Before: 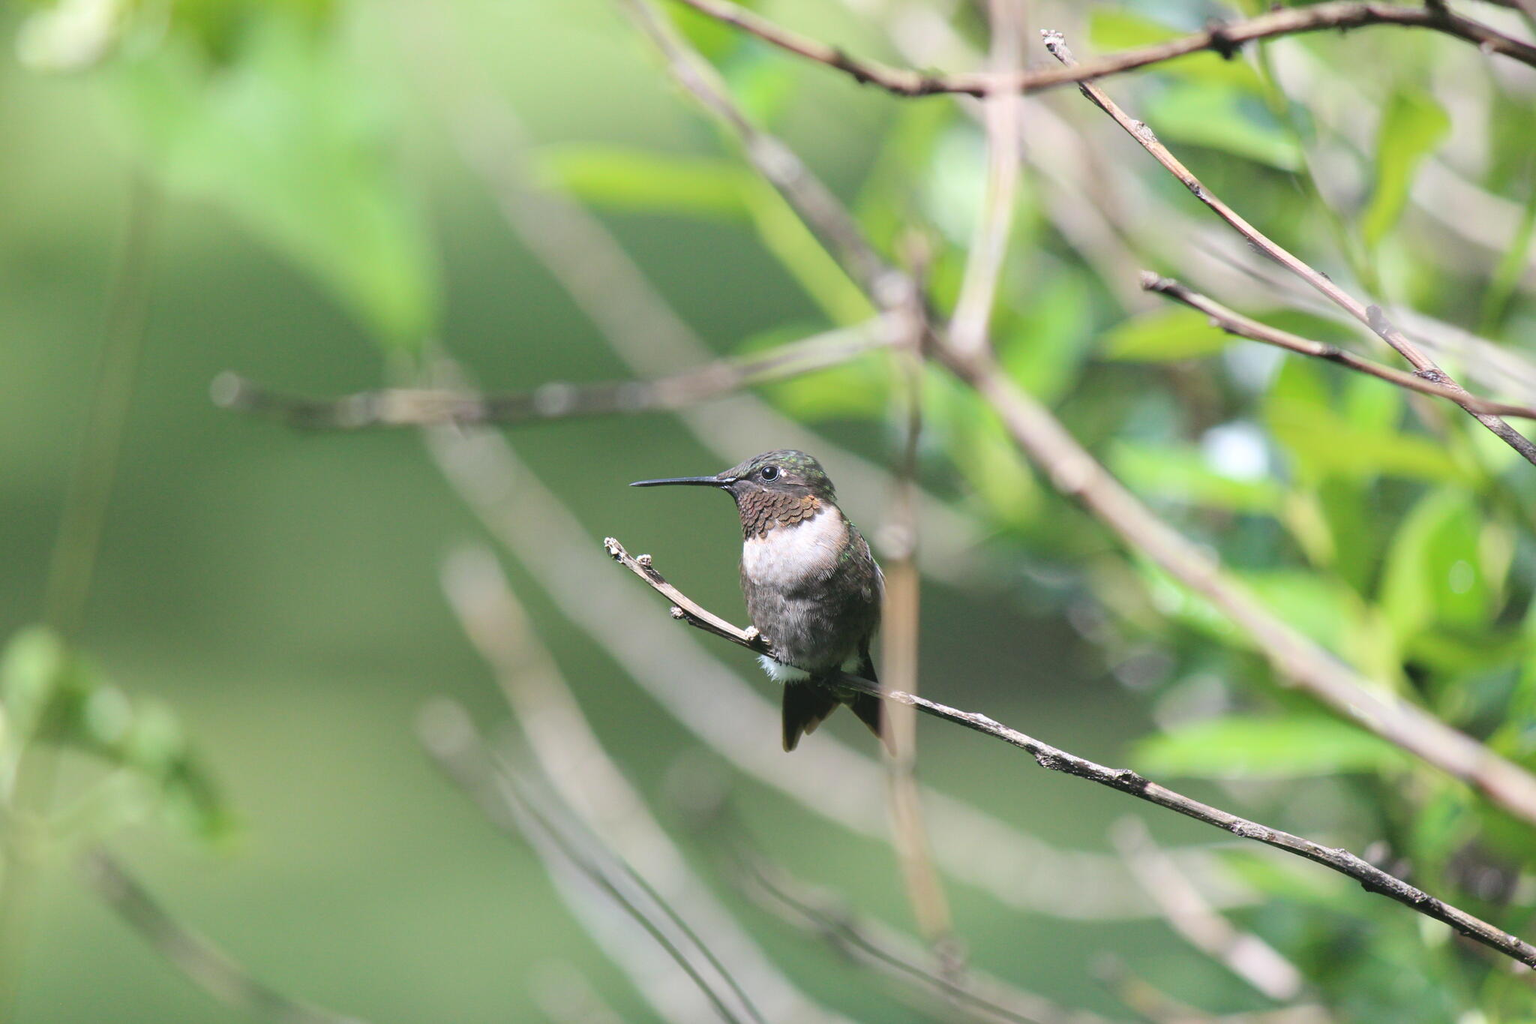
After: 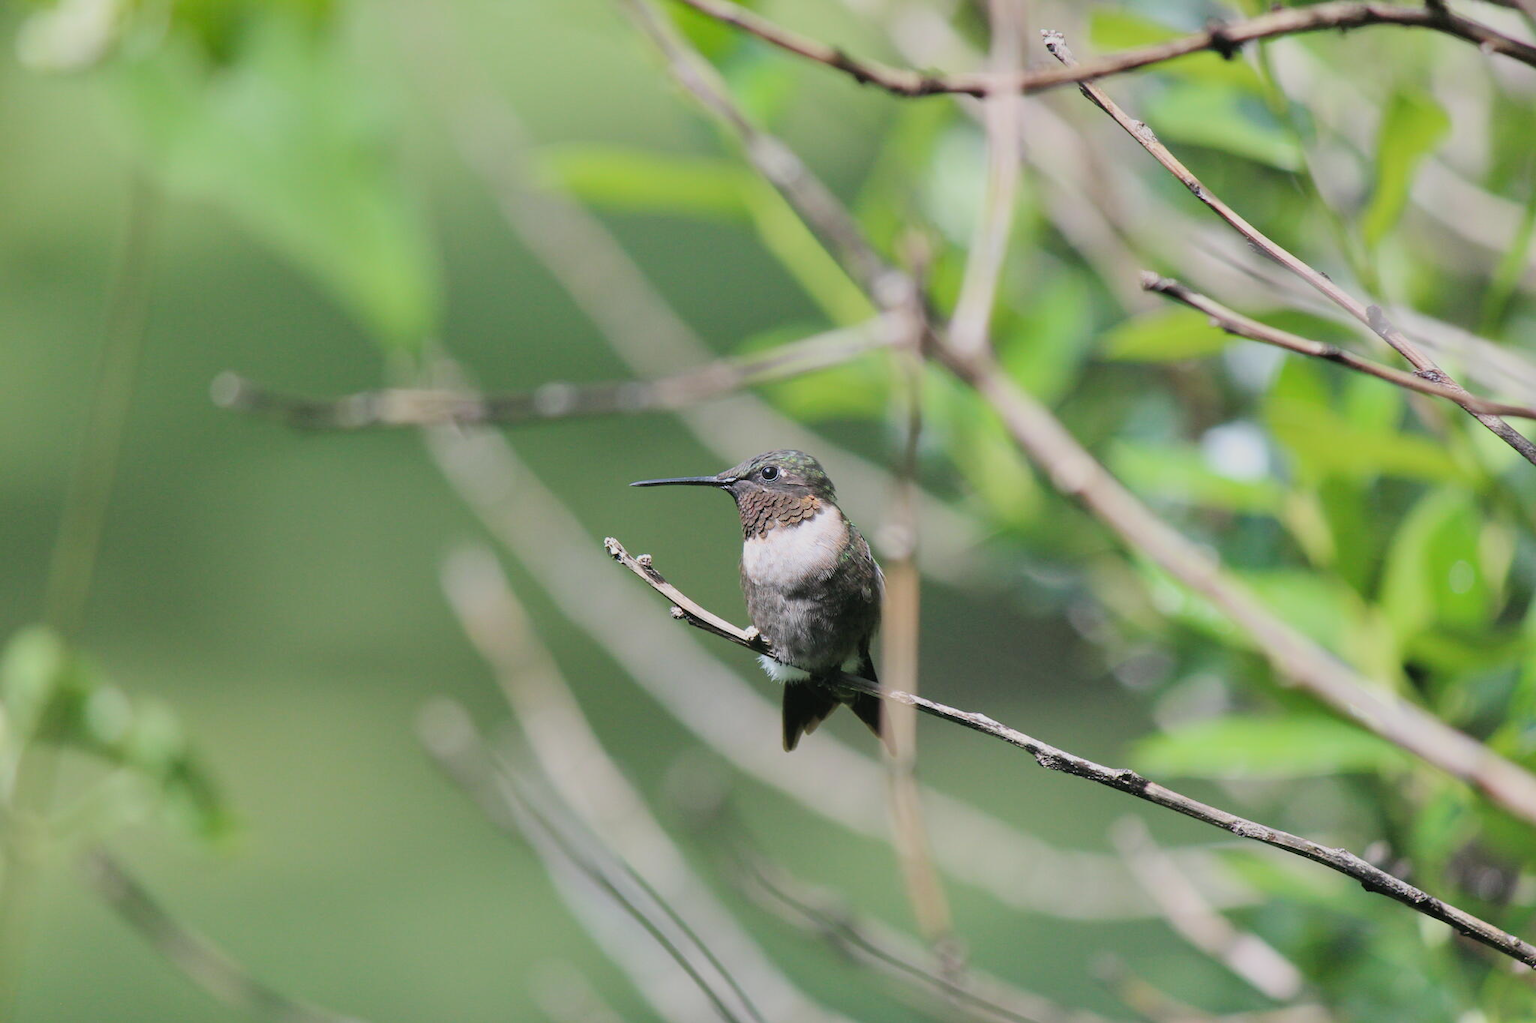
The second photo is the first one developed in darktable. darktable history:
filmic rgb: black relative exposure -8.15 EV, white relative exposure 3.77 EV, hardness 4.45, iterations of high-quality reconstruction 0
shadows and highlights: shadows 58.96, shadows color adjustment 97.99%, highlights color adjustment 58.14%, soften with gaussian
